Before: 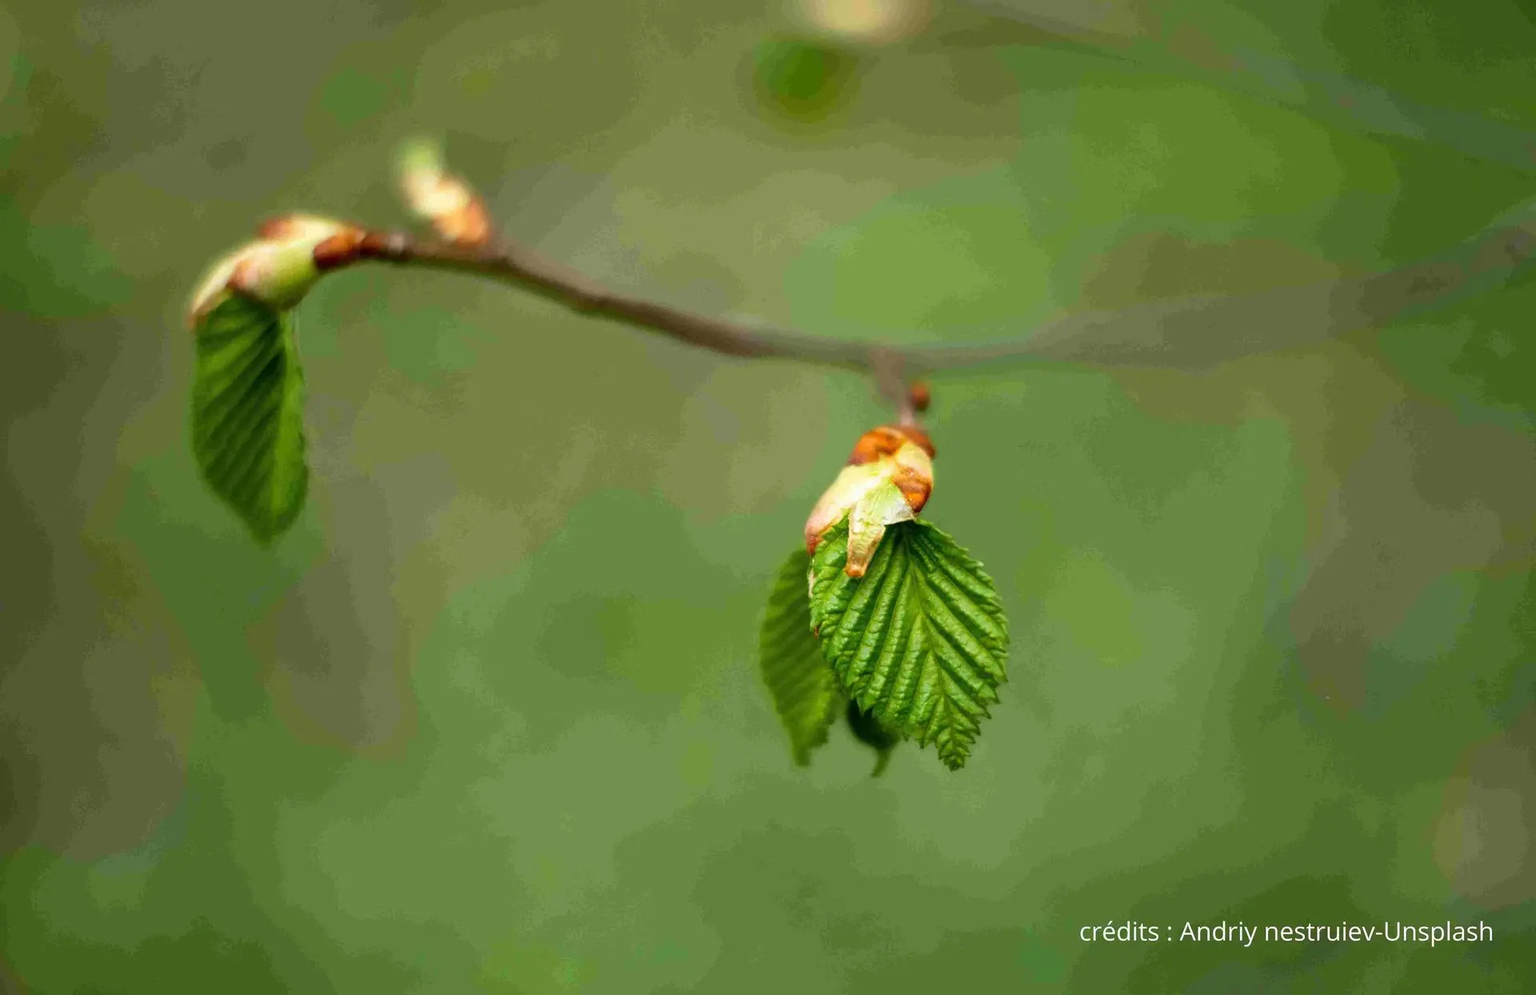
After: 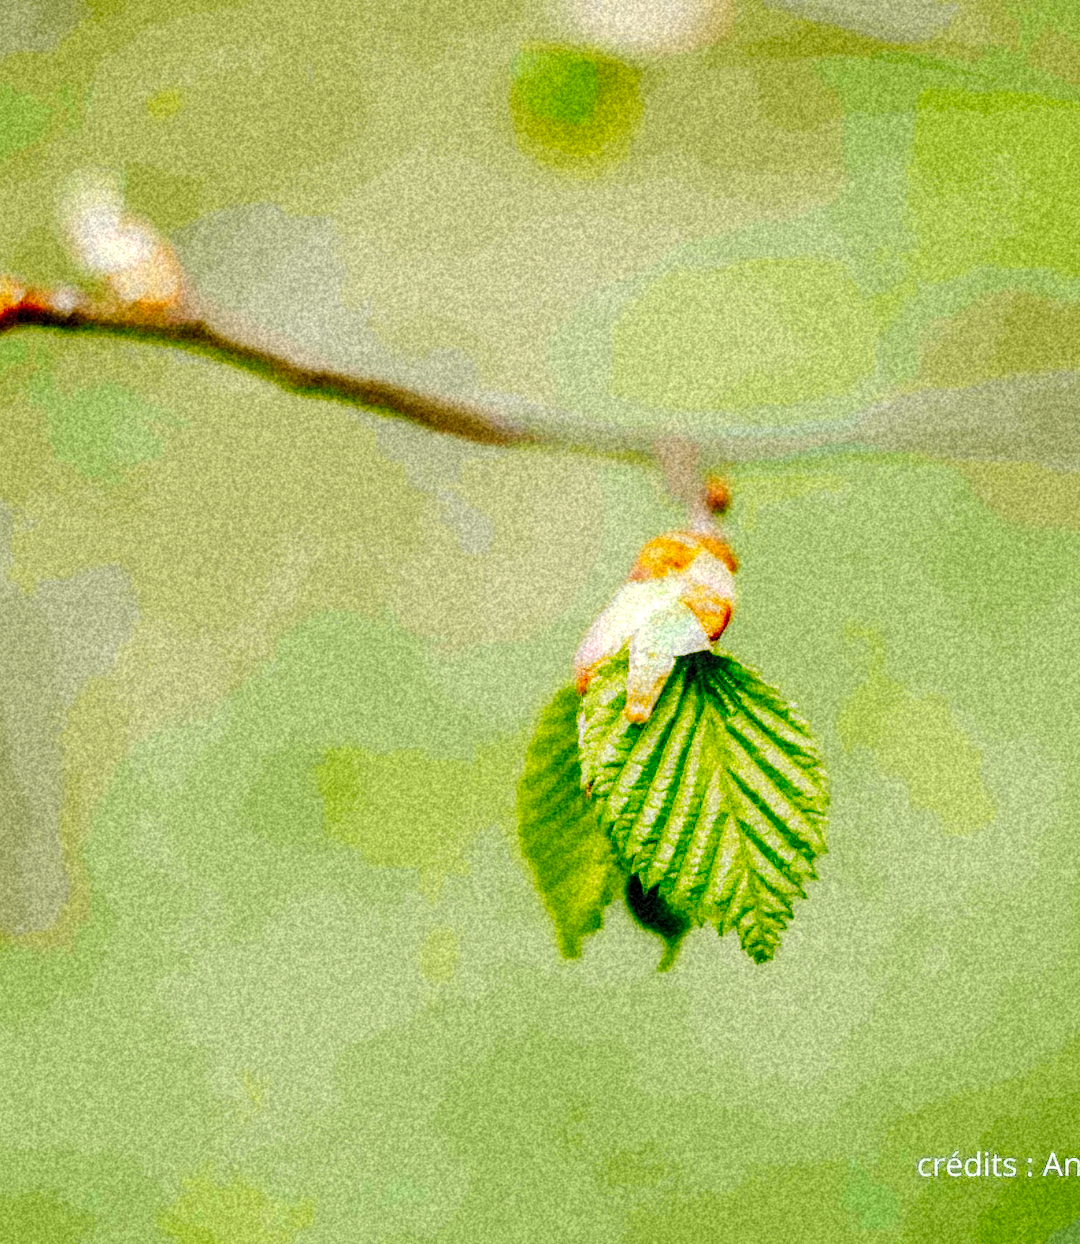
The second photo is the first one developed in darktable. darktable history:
local contrast: highlights 35%, detail 135%
crop and rotate: left 22.516%, right 21.234%
grain: coarseness 46.9 ISO, strength 50.21%, mid-tones bias 0%
tone curve: curves: ch0 [(0, 0) (0.003, 0.001) (0.011, 0.005) (0.025, 0.009) (0.044, 0.014) (0.069, 0.019) (0.1, 0.028) (0.136, 0.039) (0.177, 0.073) (0.224, 0.134) (0.277, 0.218) (0.335, 0.343) (0.399, 0.488) (0.468, 0.608) (0.543, 0.699) (0.623, 0.773) (0.709, 0.819) (0.801, 0.852) (0.898, 0.874) (1, 1)], preserve colors none
contrast brightness saturation: brightness 0.15
